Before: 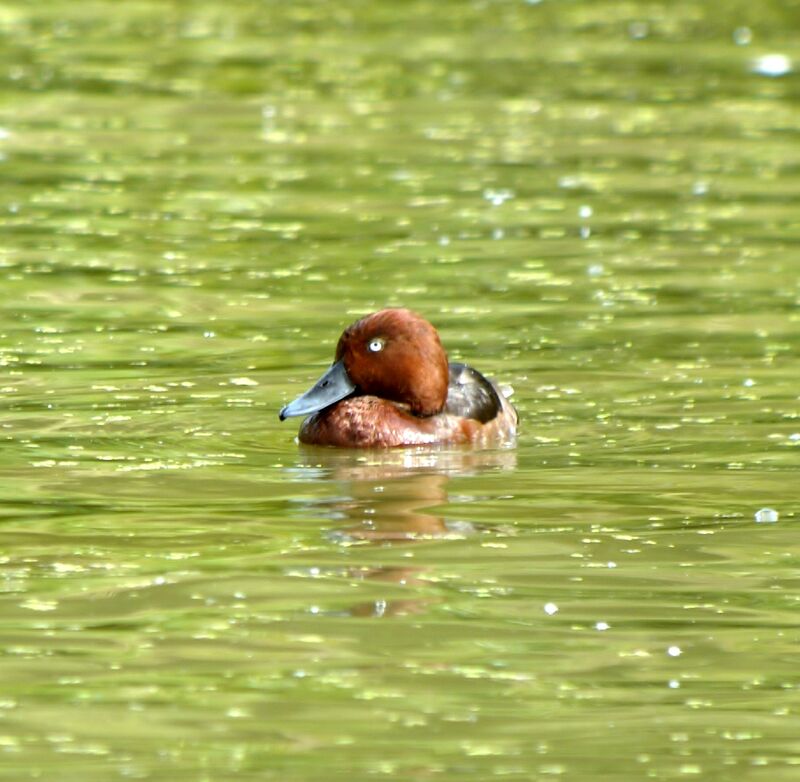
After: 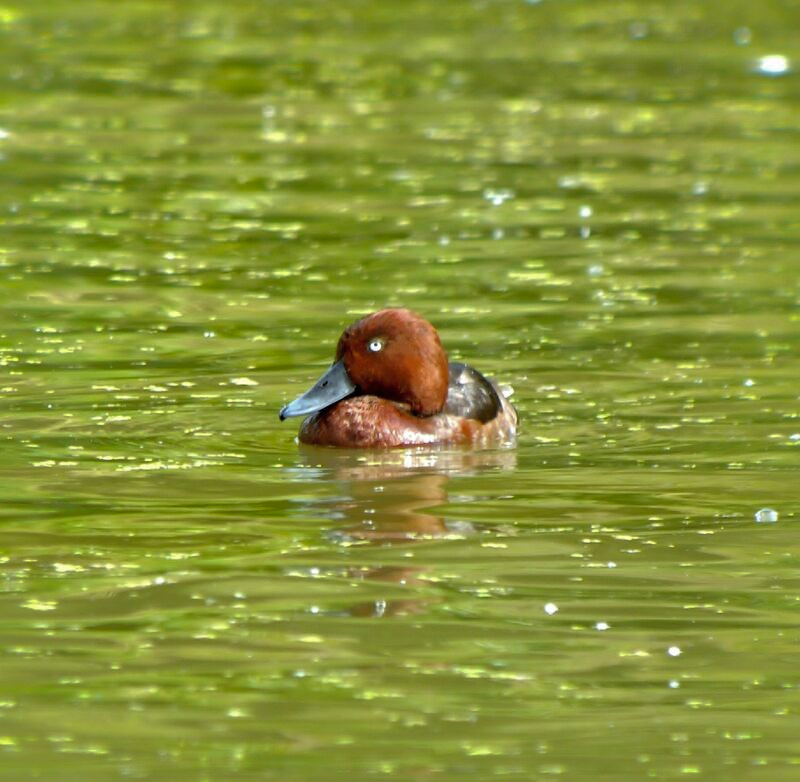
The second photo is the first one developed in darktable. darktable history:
shadows and highlights: shadows 39.08, highlights -74.96
